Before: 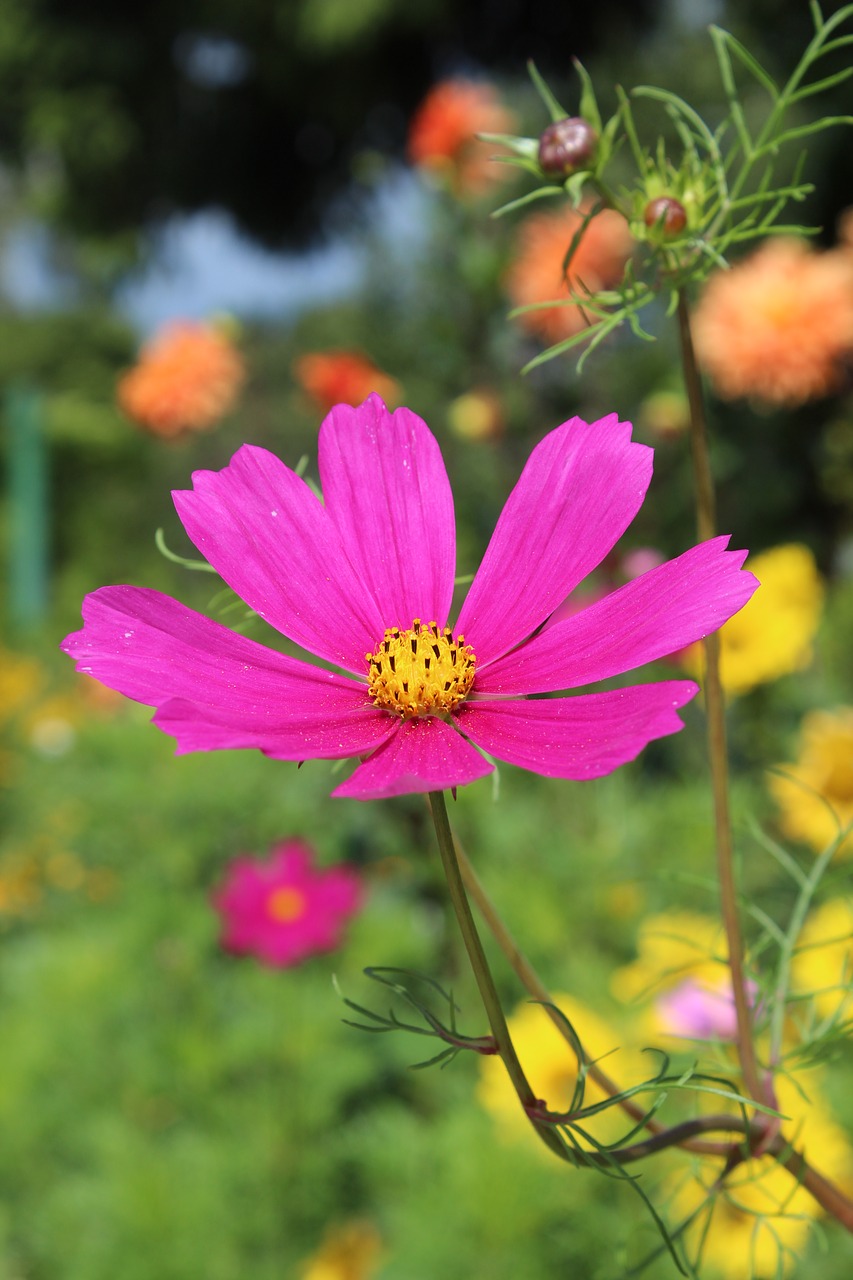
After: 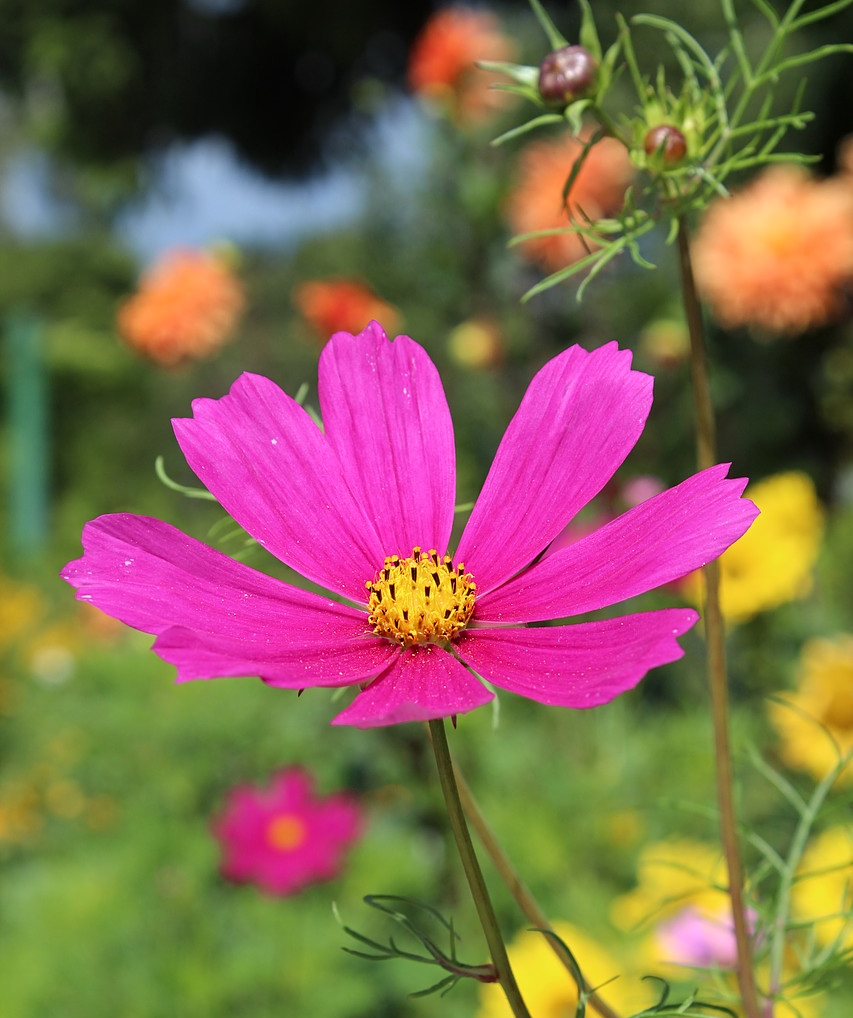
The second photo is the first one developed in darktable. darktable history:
crop and rotate: top 5.648%, bottom 14.763%
contrast equalizer: y [[0.502, 0.505, 0.512, 0.529, 0.564, 0.588], [0.5 ×6], [0.502, 0.505, 0.512, 0.529, 0.564, 0.588], [0, 0.001, 0.001, 0.004, 0.008, 0.011], [0, 0.001, 0.001, 0.004, 0.008, 0.011]]
